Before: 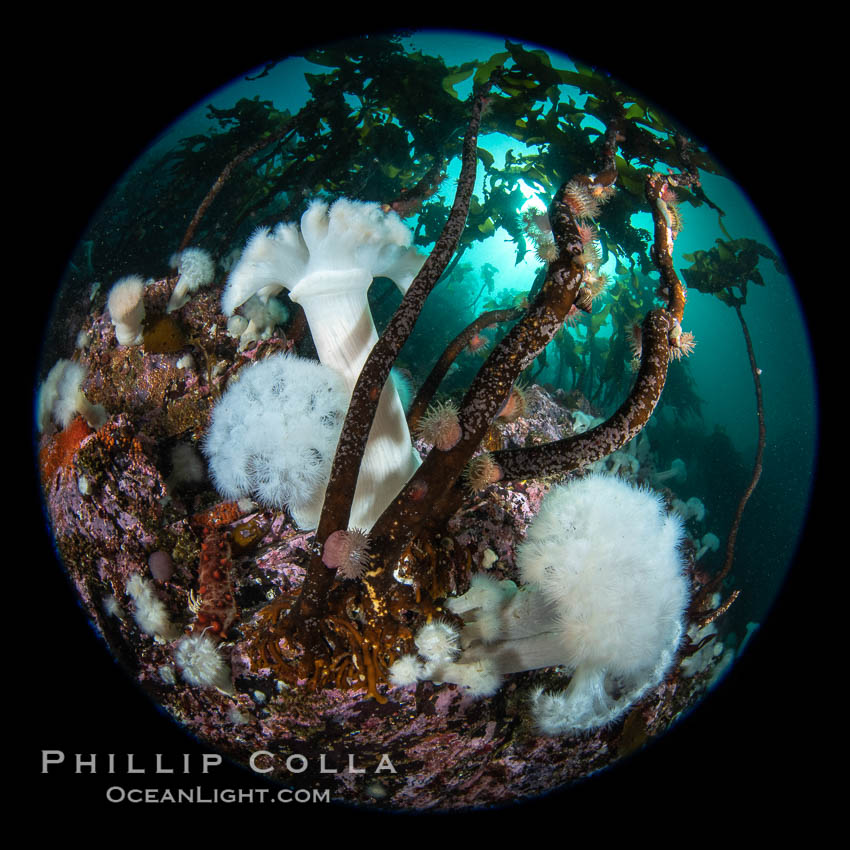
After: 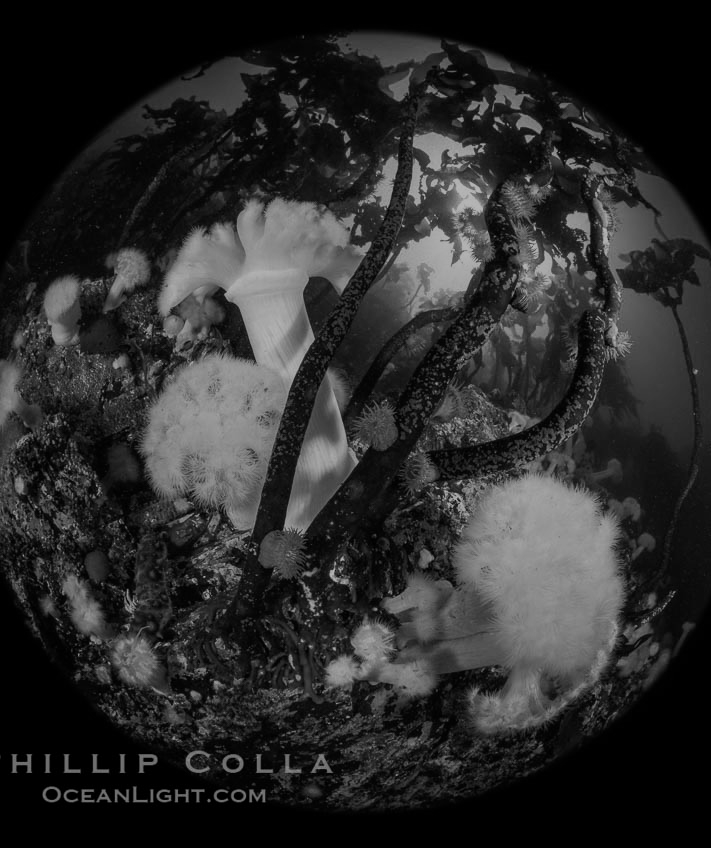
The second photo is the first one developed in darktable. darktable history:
crop: left 7.598%, right 7.873%
exposure: exposure -1 EV, compensate highlight preservation false
monochrome: a 32, b 64, size 2.3
